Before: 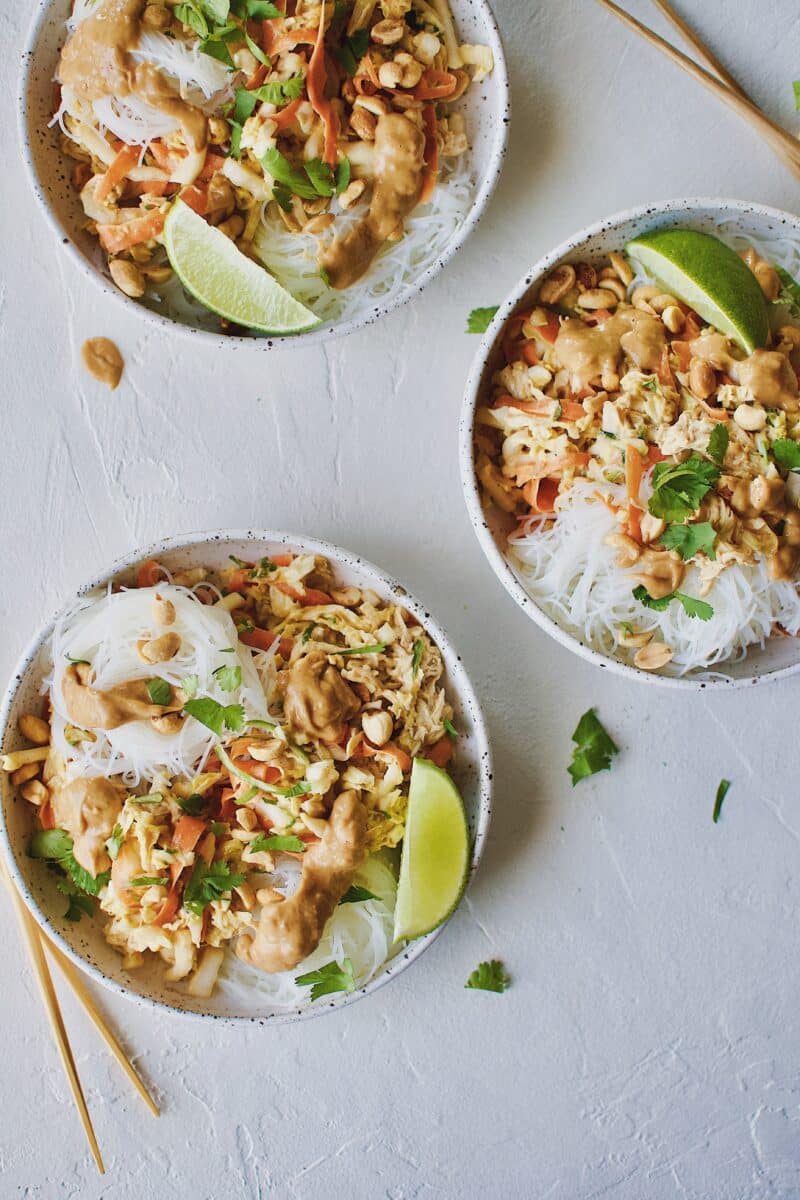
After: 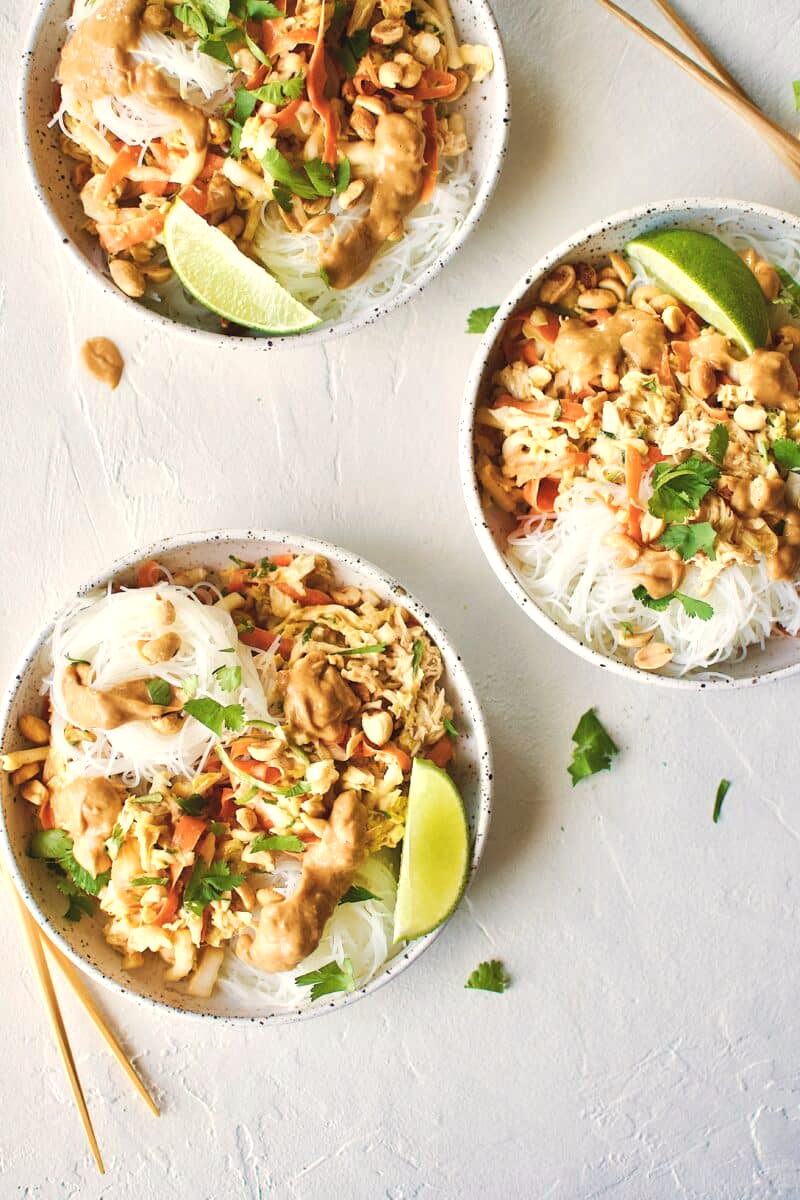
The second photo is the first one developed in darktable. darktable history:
exposure: black level correction 0, exposure 0.5 EV, compensate exposure bias true, compensate highlight preservation false
white balance: red 1.045, blue 0.932
